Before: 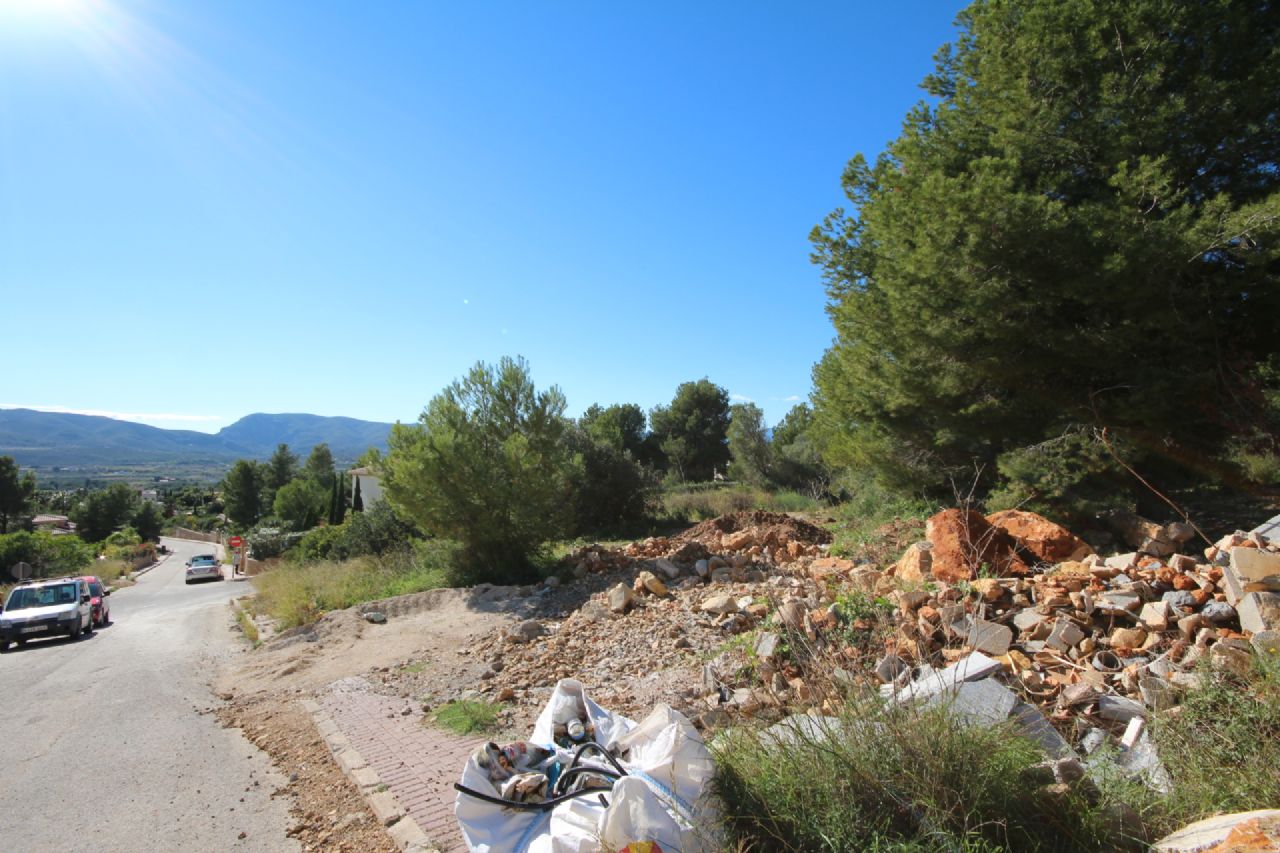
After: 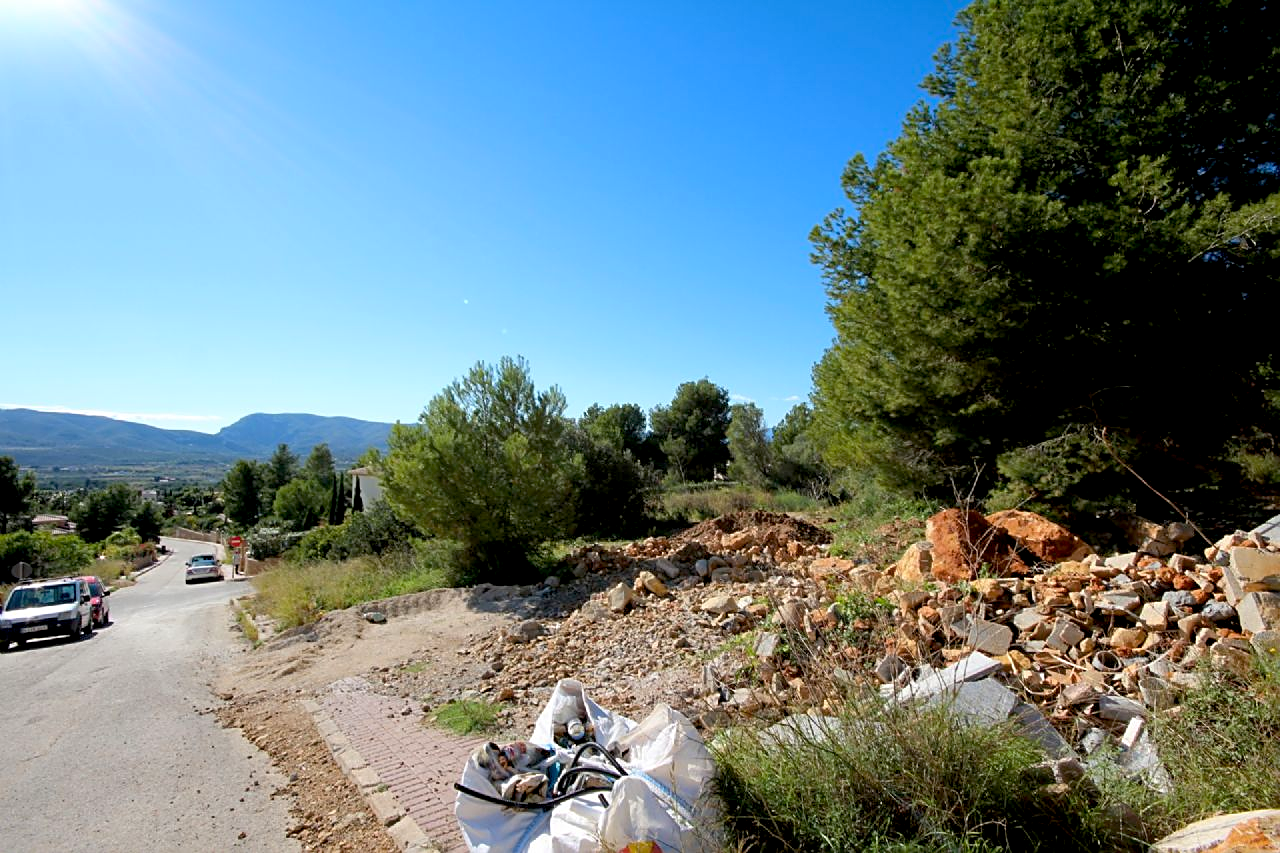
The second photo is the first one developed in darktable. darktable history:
sharpen: on, module defaults
color balance rgb: perceptual saturation grading › global saturation 0.468%, global vibrance 20%
exposure: black level correction 0.016, exposure -0.005 EV, compensate highlight preservation false
